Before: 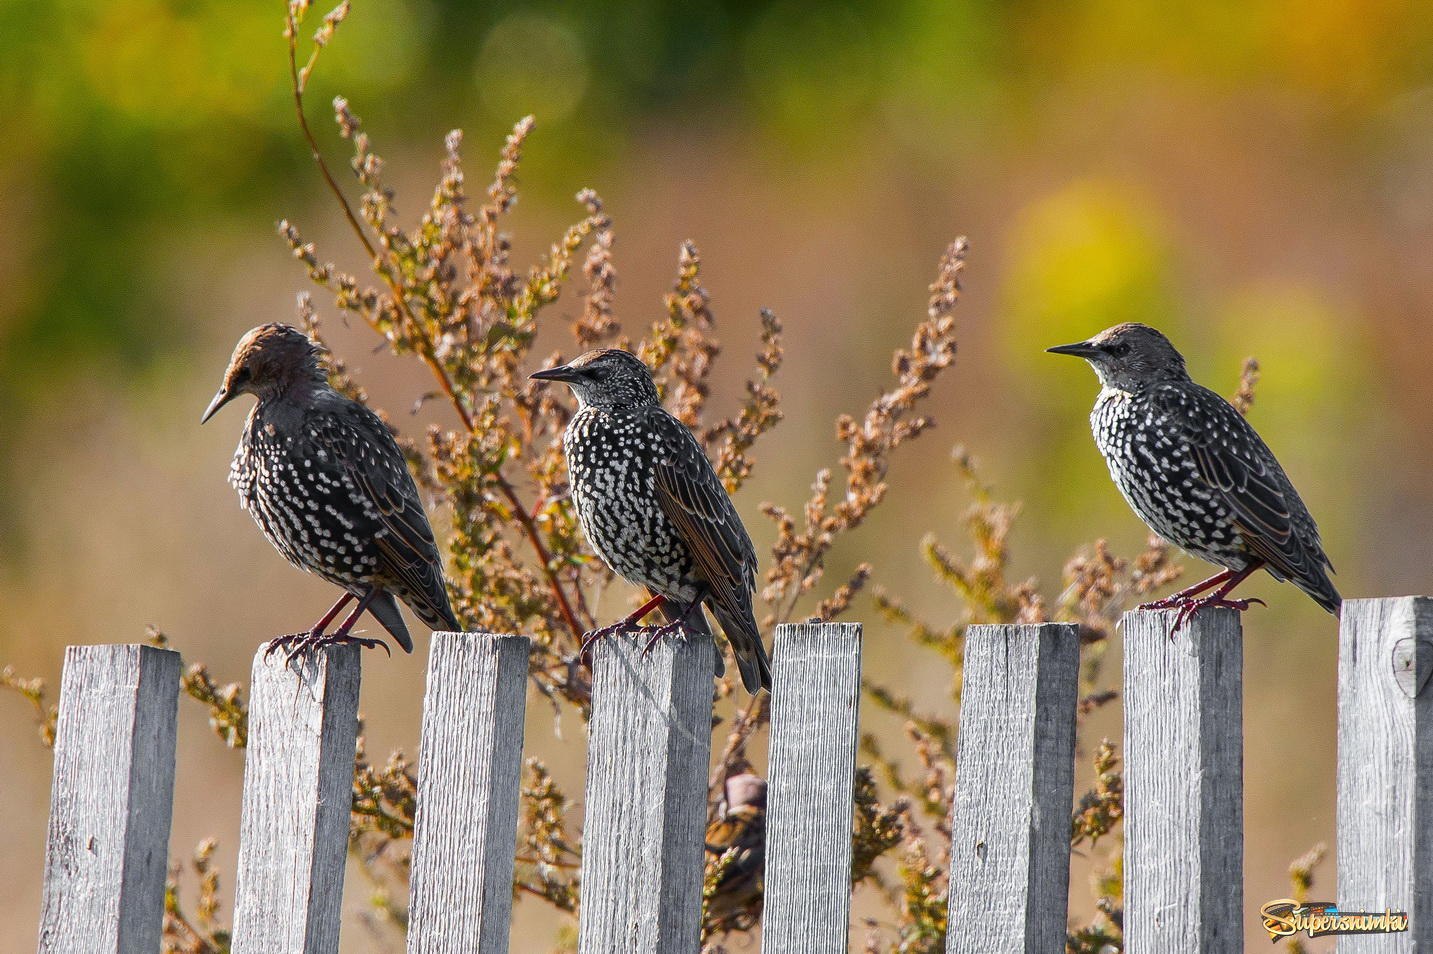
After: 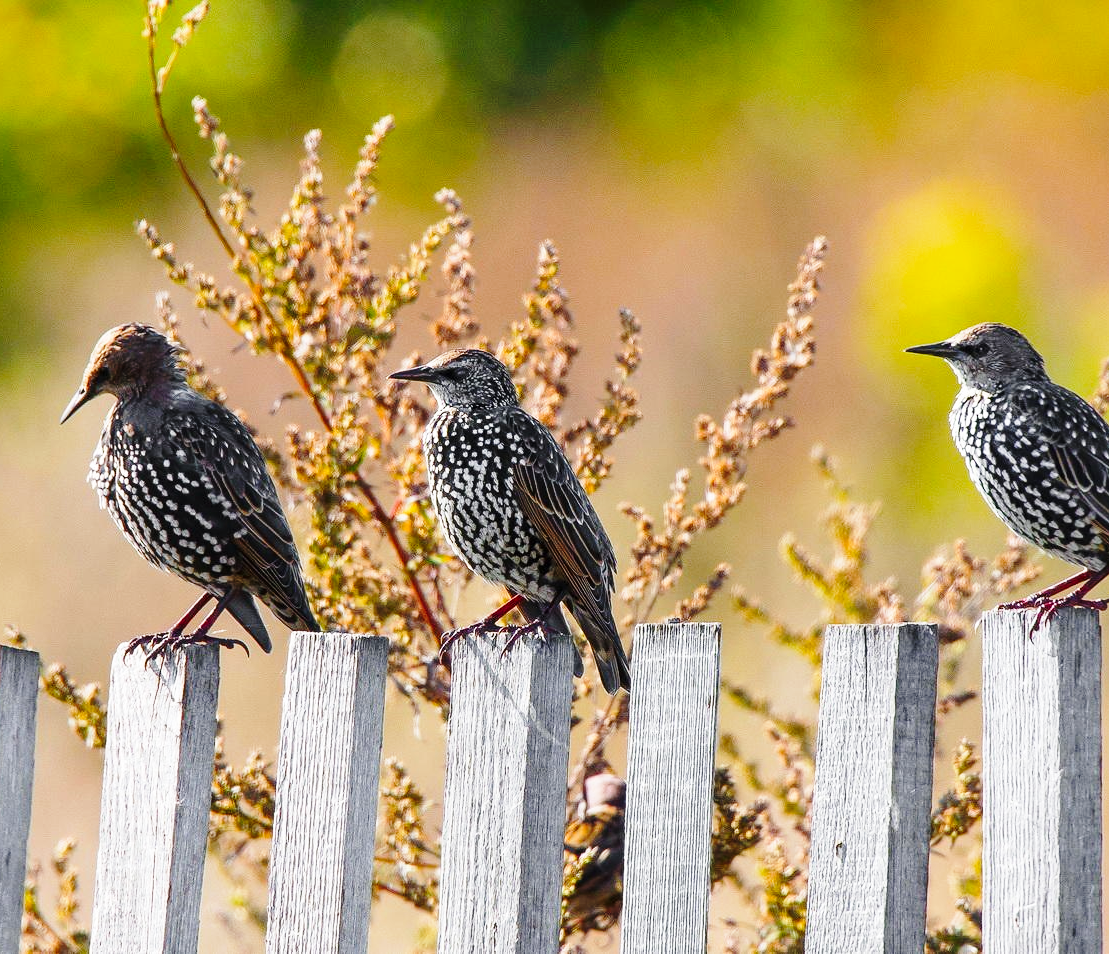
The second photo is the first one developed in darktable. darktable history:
base curve: curves: ch0 [(0, 0) (0.028, 0.03) (0.121, 0.232) (0.46, 0.748) (0.859, 0.968) (1, 1)], preserve colors none
crop: left 9.88%, right 12.664%
